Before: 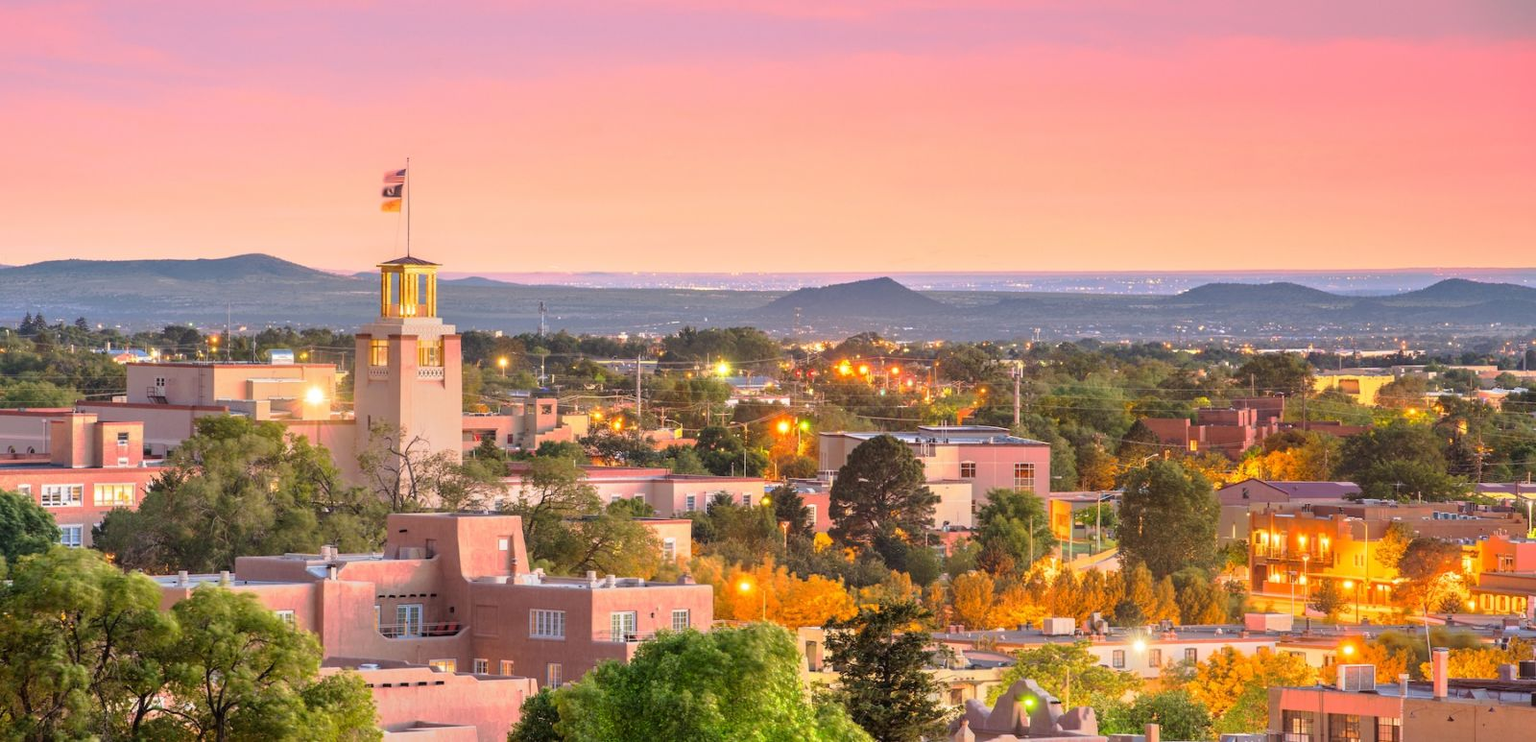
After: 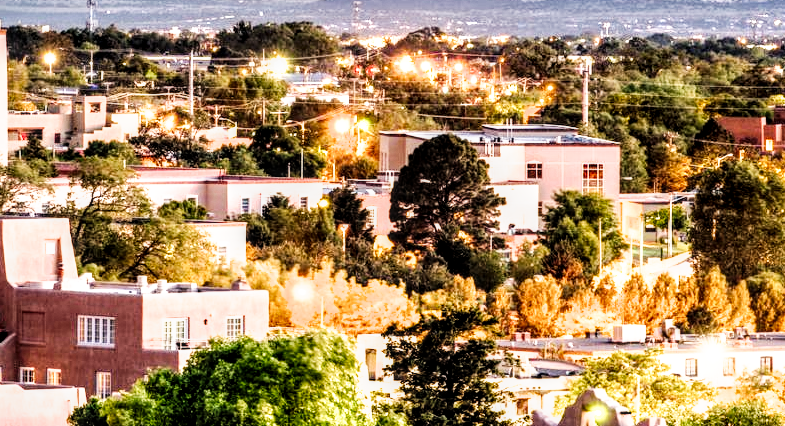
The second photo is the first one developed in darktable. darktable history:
crop: left 29.633%, top 41.383%, right 21.299%, bottom 3.501%
exposure: exposure -0.046 EV, compensate highlight preservation false
tone equalizer: edges refinement/feathering 500, mask exposure compensation -1.57 EV, preserve details no
local contrast: detail 142%
haze removal: compatibility mode true, adaptive false
color balance rgb: highlights gain › chroma 2.017%, highlights gain › hue 66.66°, perceptual saturation grading › global saturation -1.142%
filmic rgb: black relative exposure -8.24 EV, white relative exposure 2.24 EV, hardness 7.18, latitude 84.95%, contrast 1.711, highlights saturation mix -3.56%, shadows ↔ highlights balance -2.18%
tone curve: curves: ch0 [(0, 0) (0.131, 0.094) (0.326, 0.386) (0.481, 0.623) (0.593, 0.764) (0.812, 0.933) (1, 0.974)]; ch1 [(0, 0) (0.366, 0.367) (0.475, 0.453) (0.494, 0.493) (0.504, 0.497) (0.553, 0.584) (1, 1)]; ch2 [(0, 0) (0.333, 0.346) (0.375, 0.375) (0.424, 0.43) (0.476, 0.492) (0.502, 0.503) (0.533, 0.556) (0.566, 0.599) (0.614, 0.653) (1, 1)], preserve colors none
